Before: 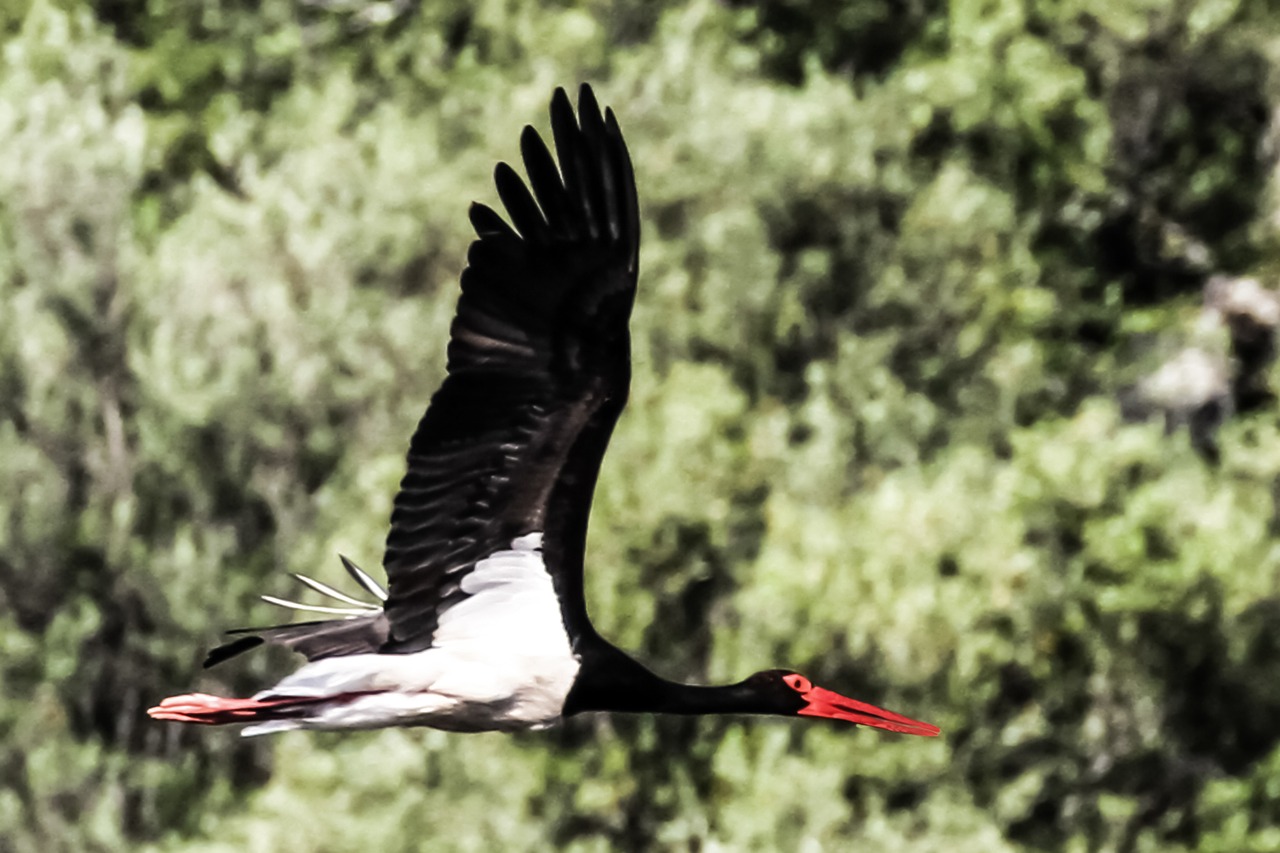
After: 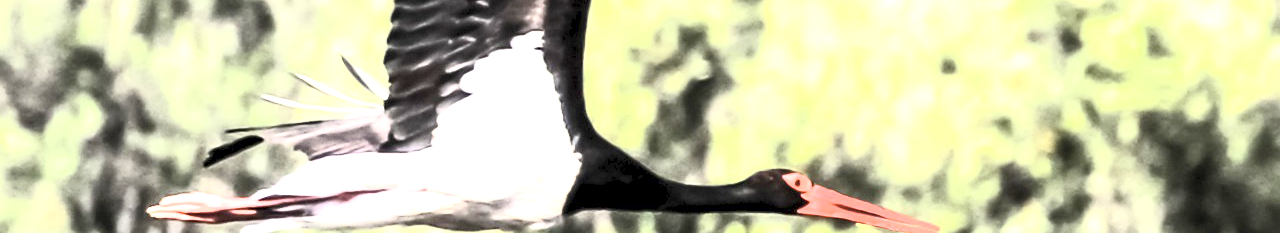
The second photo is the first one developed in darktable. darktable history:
exposure: black level correction 0.001, exposure 1.864 EV, compensate highlight preservation false
crop and rotate: top 58.8%, bottom 13.837%
contrast brightness saturation: contrast 0.425, brightness 0.562, saturation -0.19
